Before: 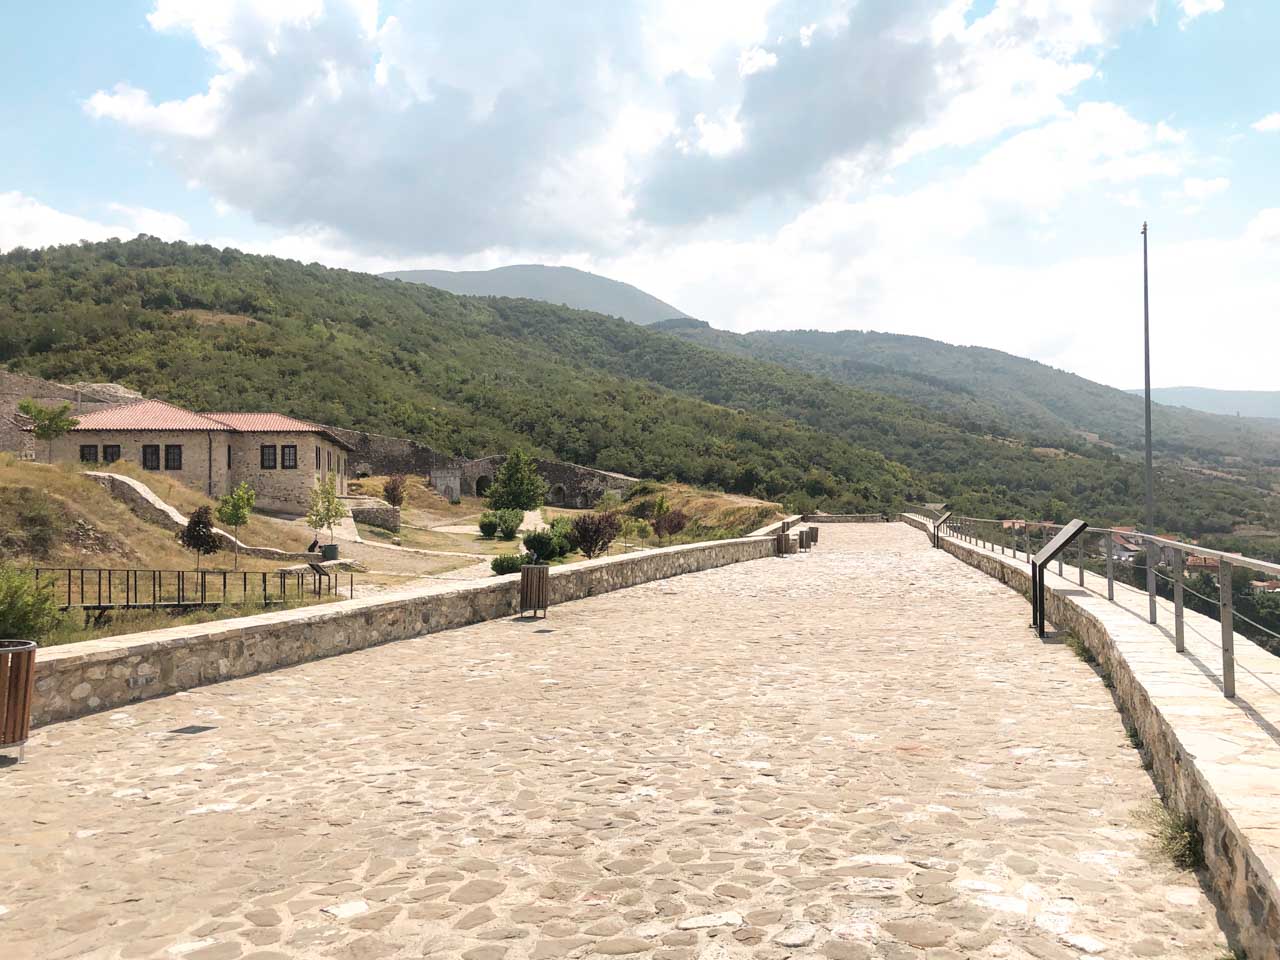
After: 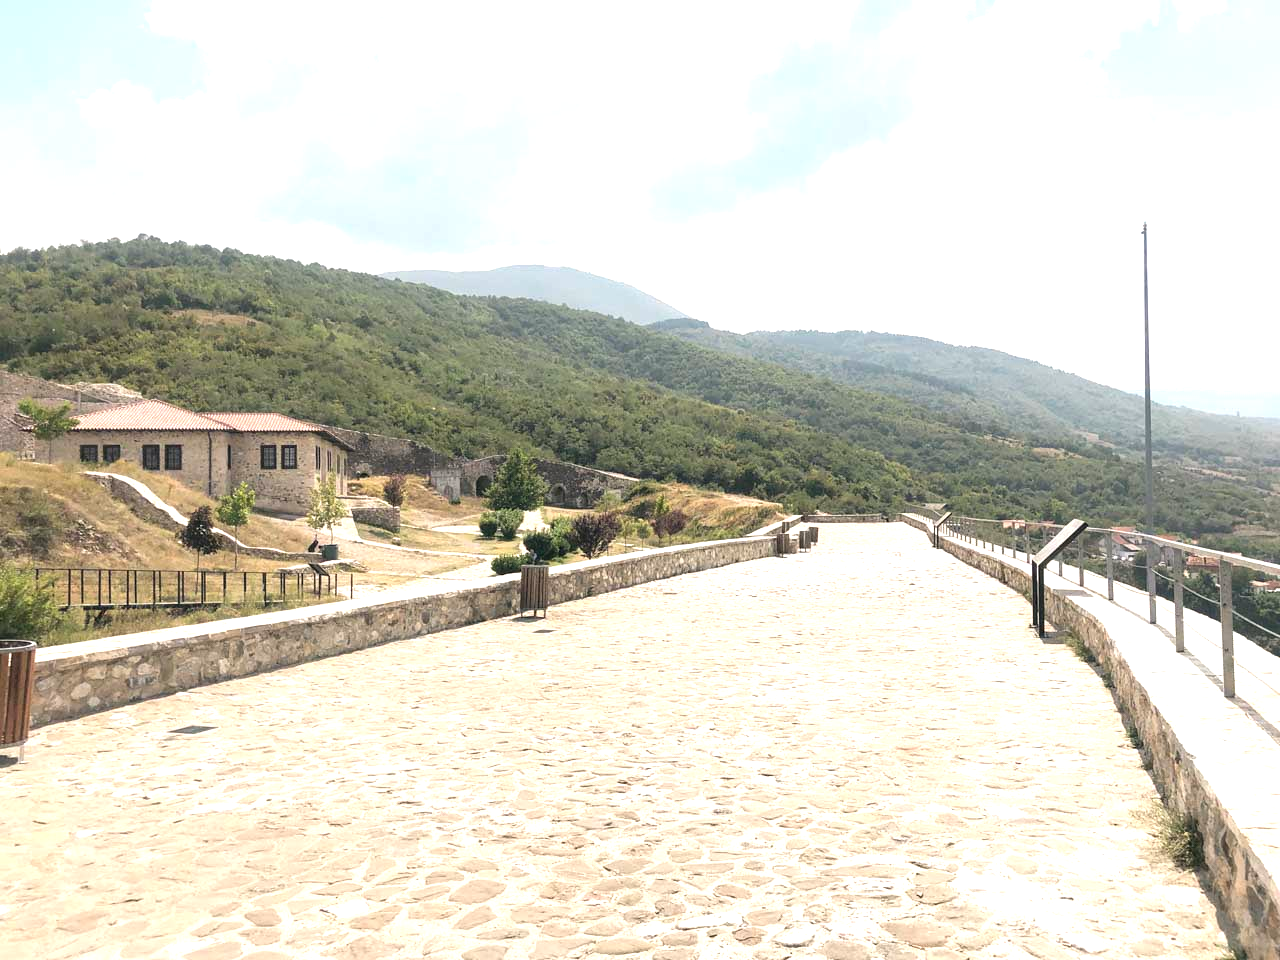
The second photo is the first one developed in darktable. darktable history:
color balance: mode lift, gamma, gain (sRGB), lift [1, 1, 1.022, 1.026]
exposure: black level correction 0, exposure 0.7 EV, compensate exposure bias true, compensate highlight preservation false
